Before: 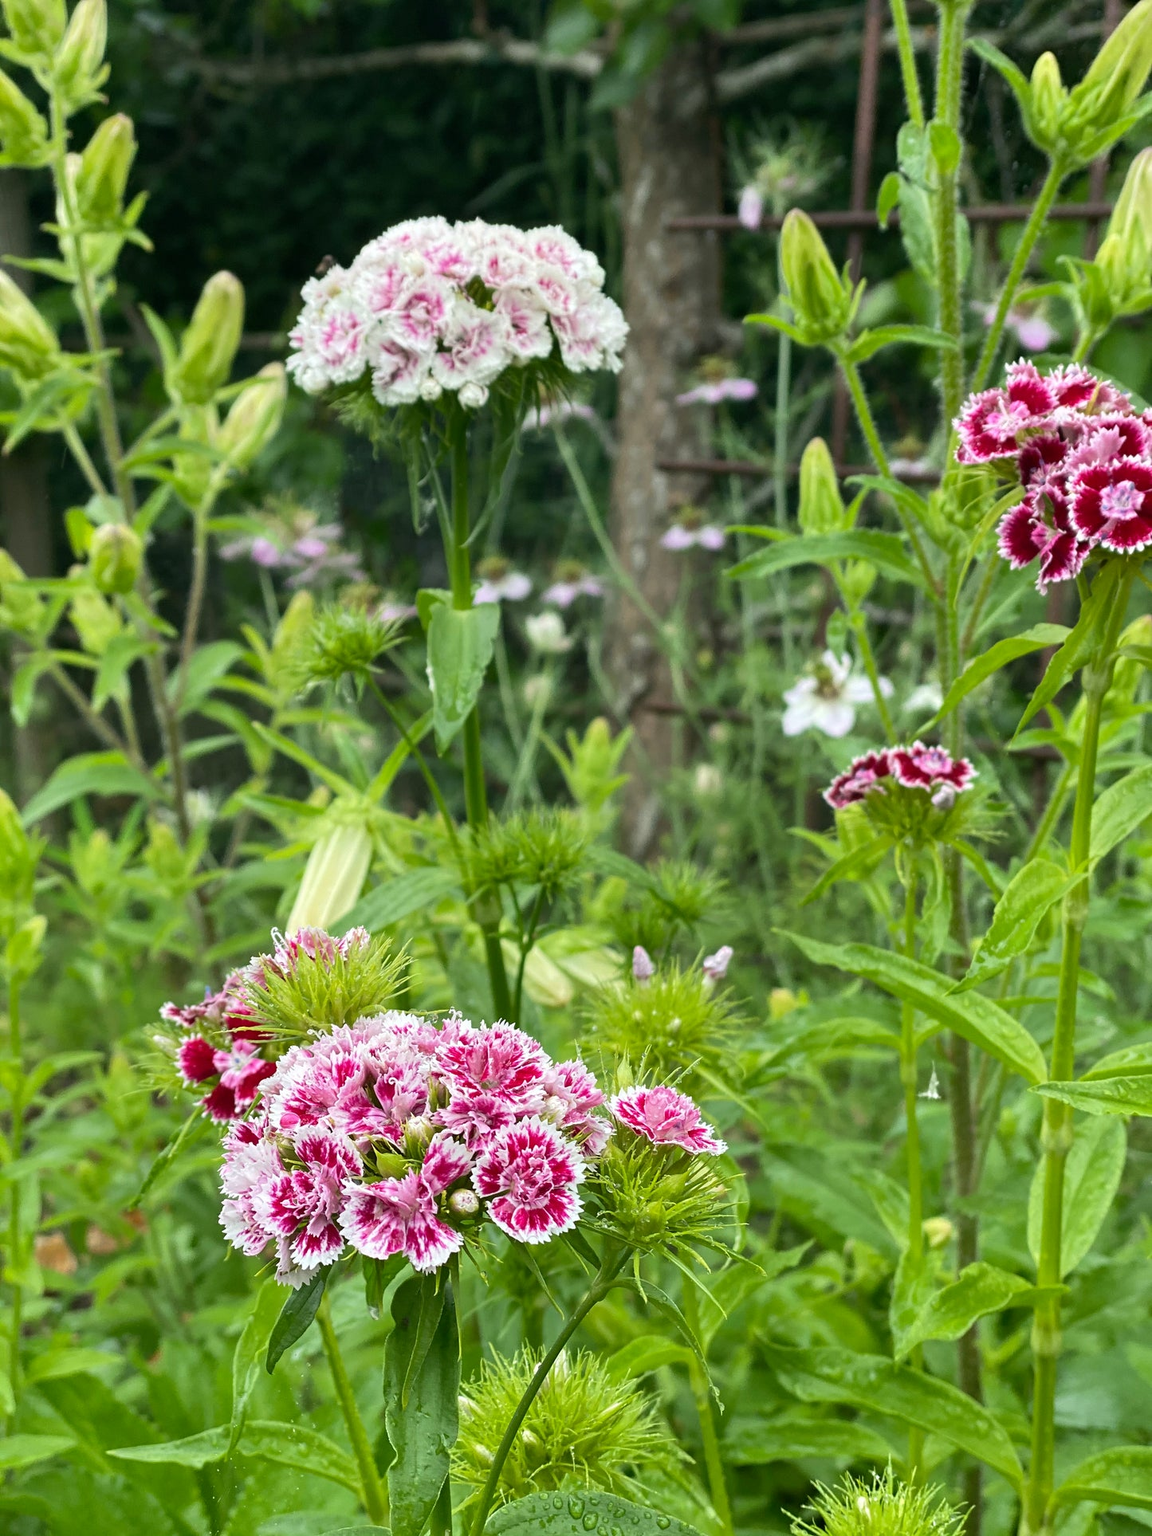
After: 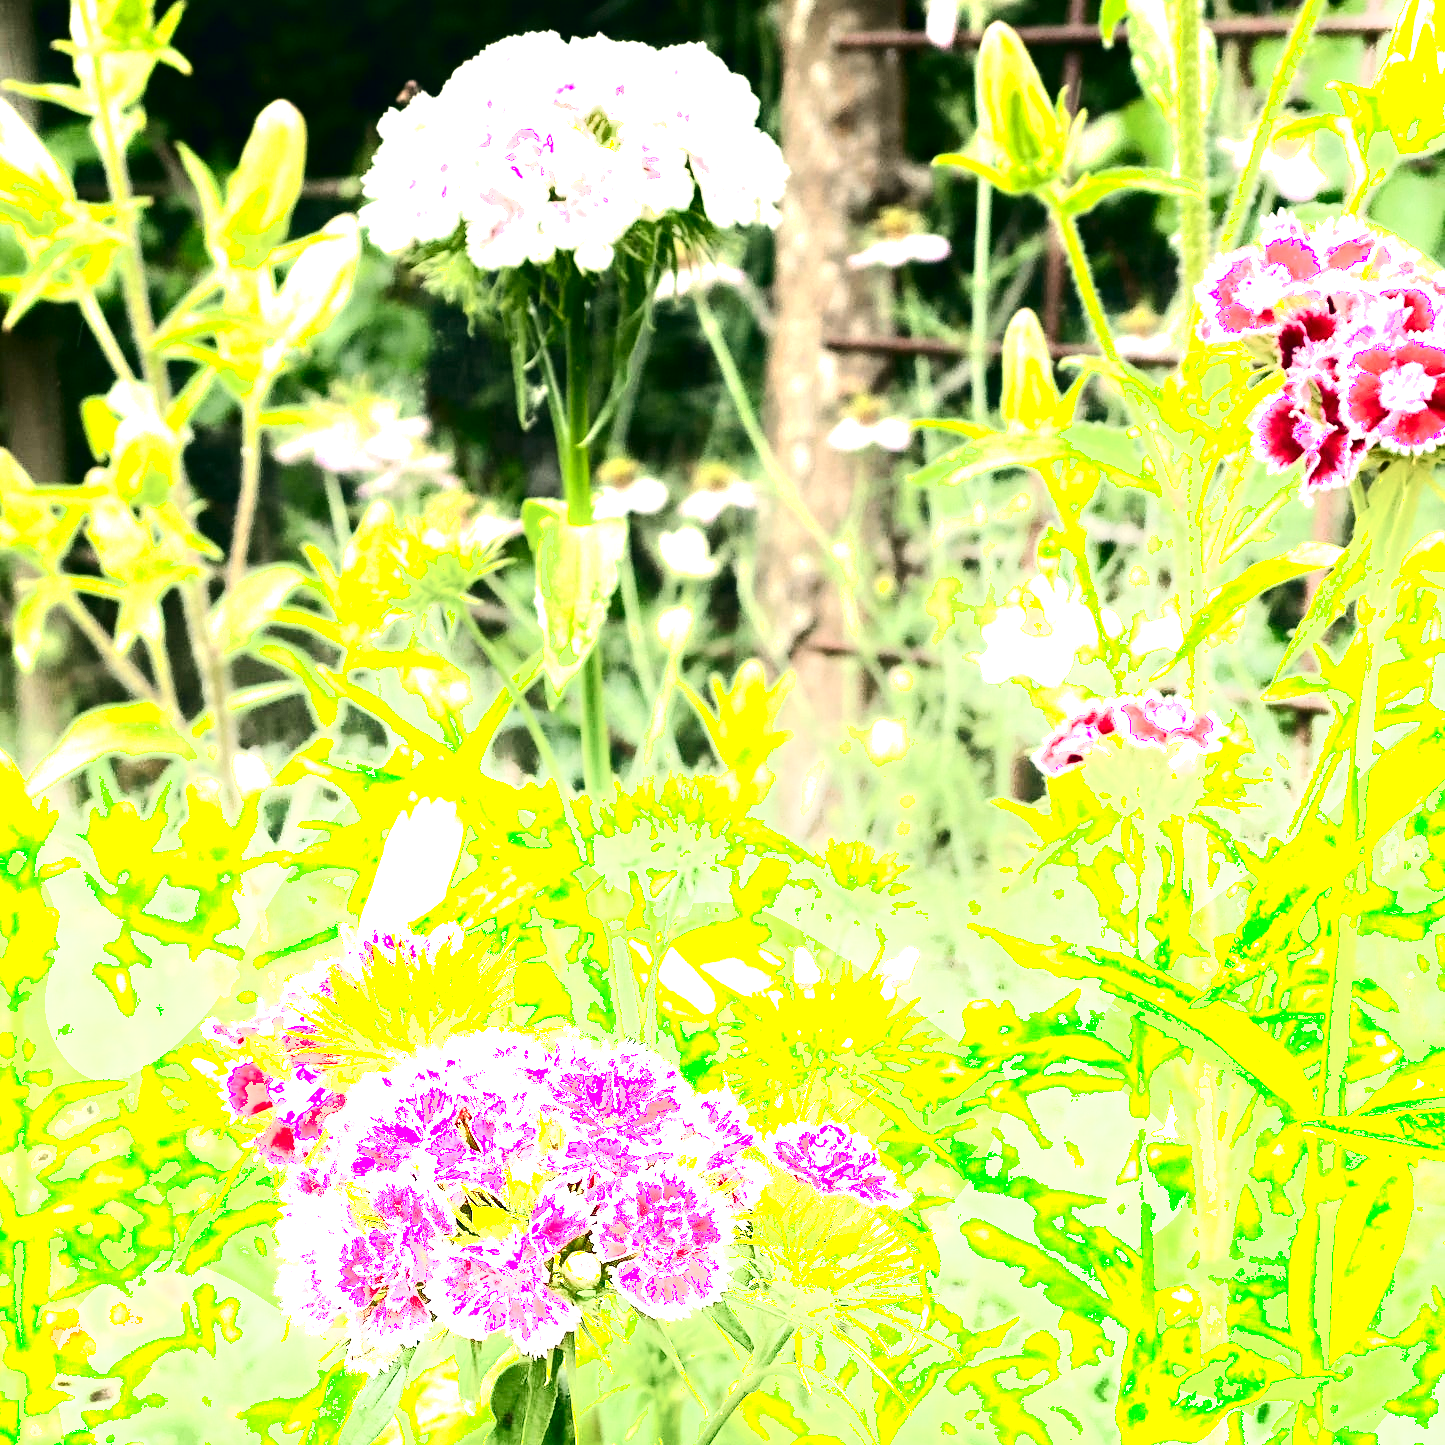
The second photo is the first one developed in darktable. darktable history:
color balance rgb: shadows lift › chroma 3.88%, shadows lift › hue 88.52°, power › hue 214.65°, global offset › chroma 0.1%, global offset › hue 252.4°, contrast 4.45%
crop and rotate: top 12.5%, bottom 12.5%
local contrast: mode bilateral grid, contrast 20, coarseness 50, detail 120%, midtone range 0.2
white balance: red 1.127, blue 0.943
contrast brightness saturation: contrast 0.19, brightness -0.24, saturation 0.11
exposure: black level correction 0, exposure 1.45 EV, compensate exposure bias true, compensate highlight preservation false
shadows and highlights: highlights 70.7, soften with gaussian
tone equalizer: -8 EV -0.417 EV, -7 EV -0.389 EV, -6 EV -0.333 EV, -5 EV -0.222 EV, -3 EV 0.222 EV, -2 EV 0.333 EV, -1 EV 0.389 EV, +0 EV 0.417 EV, edges refinement/feathering 500, mask exposure compensation -1.57 EV, preserve details no
